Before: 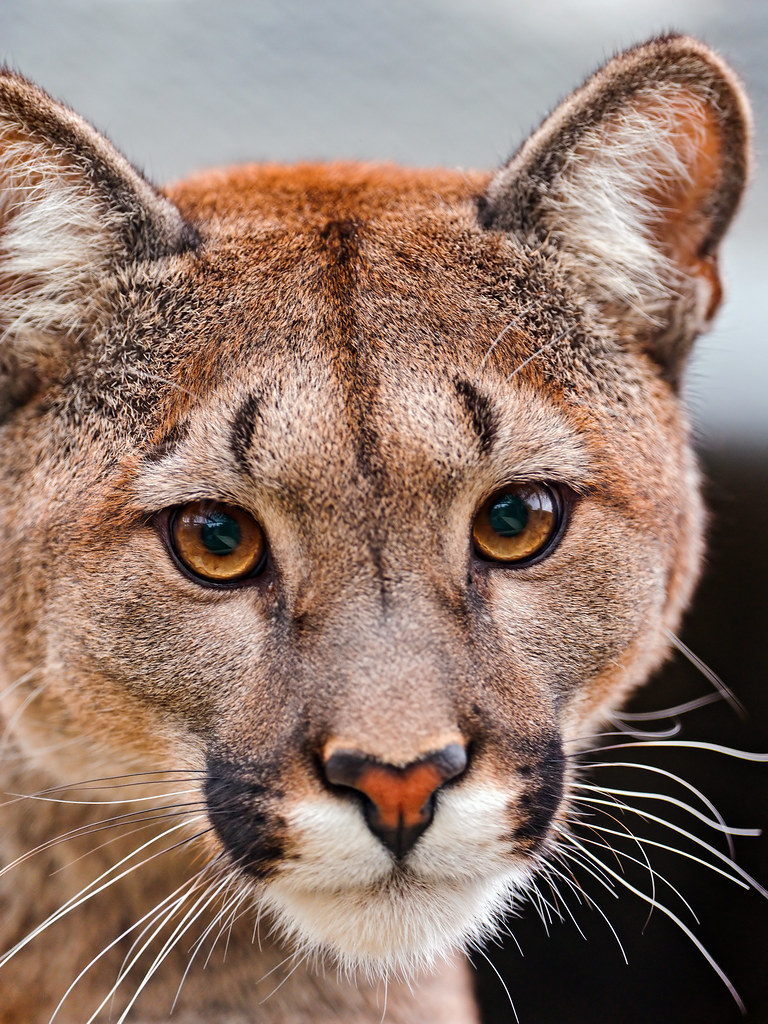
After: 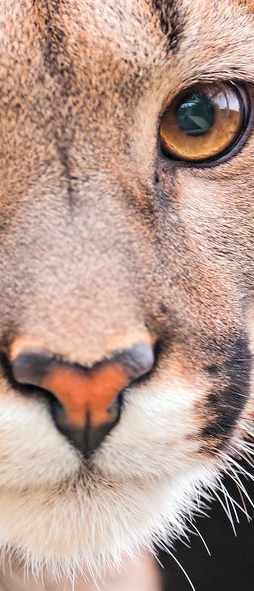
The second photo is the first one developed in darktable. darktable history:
contrast brightness saturation: brightness 0.28
local contrast: mode bilateral grid, contrast 100, coarseness 100, detail 94%, midtone range 0.2
crop: left 40.878%, top 39.176%, right 25.993%, bottom 3.081%
